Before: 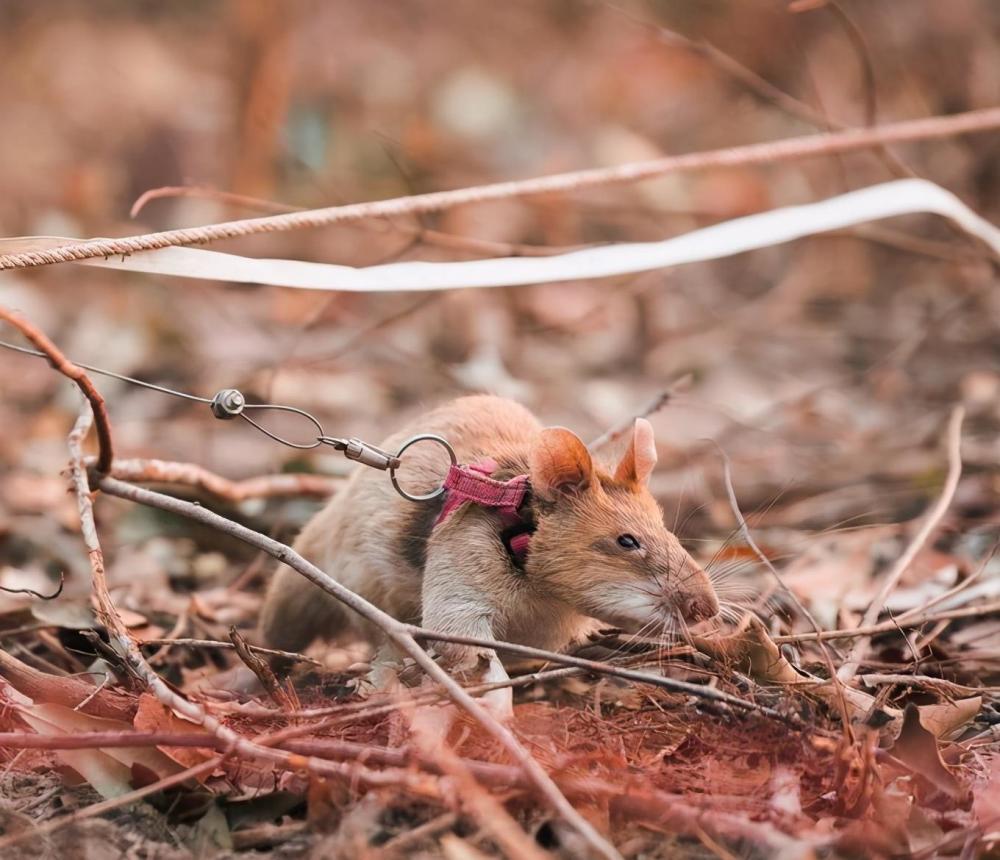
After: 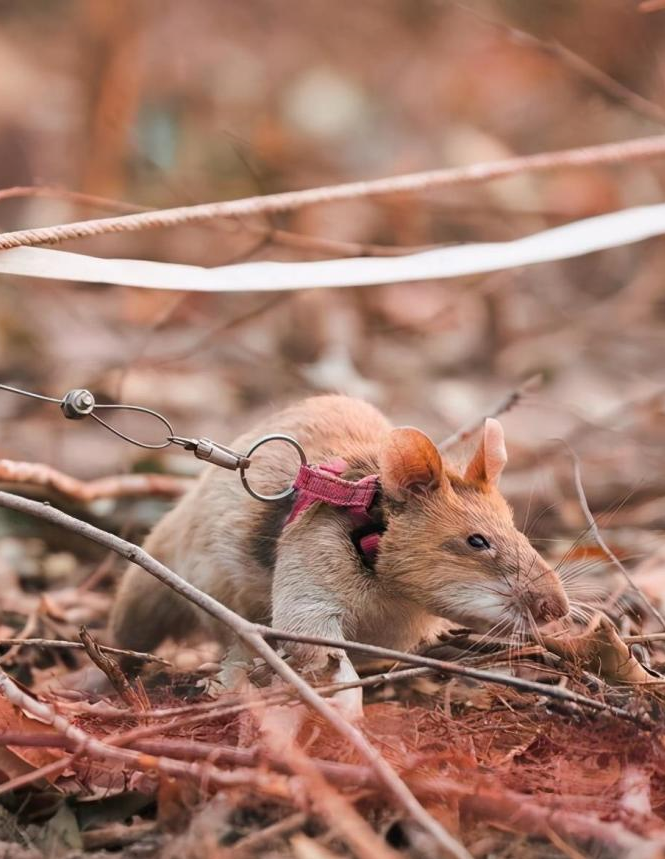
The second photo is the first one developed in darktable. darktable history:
crop and rotate: left 15.05%, right 18.382%
shadows and highlights: low approximation 0.01, soften with gaussian
tone equalizer: mask exposure compensation -0.488 EV
